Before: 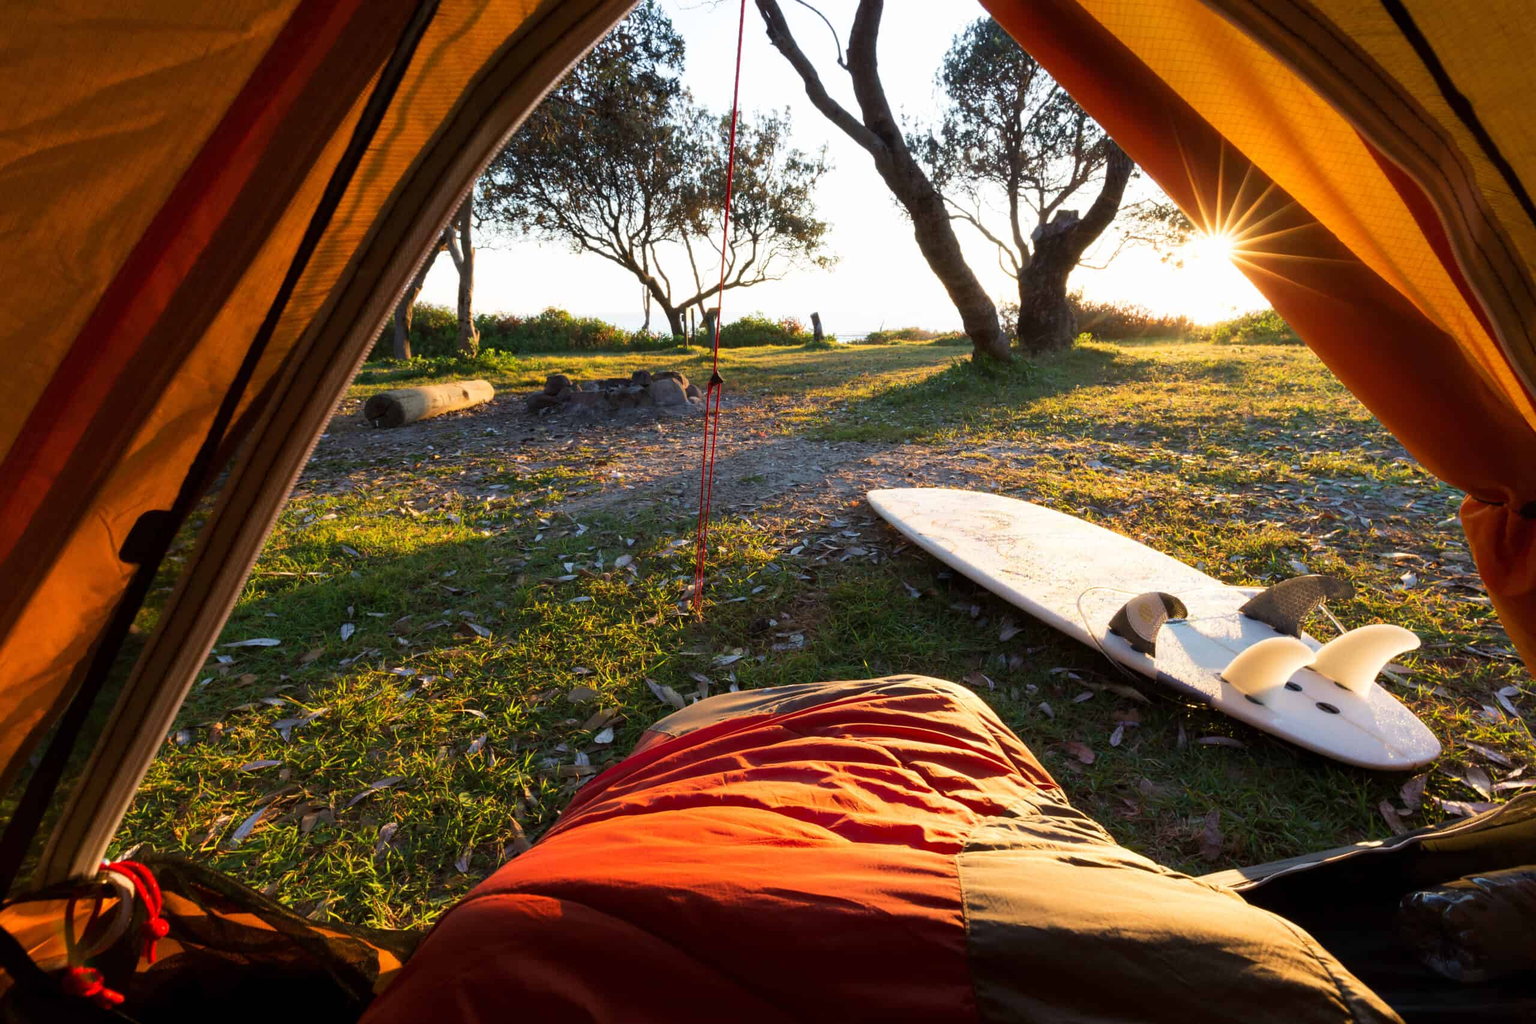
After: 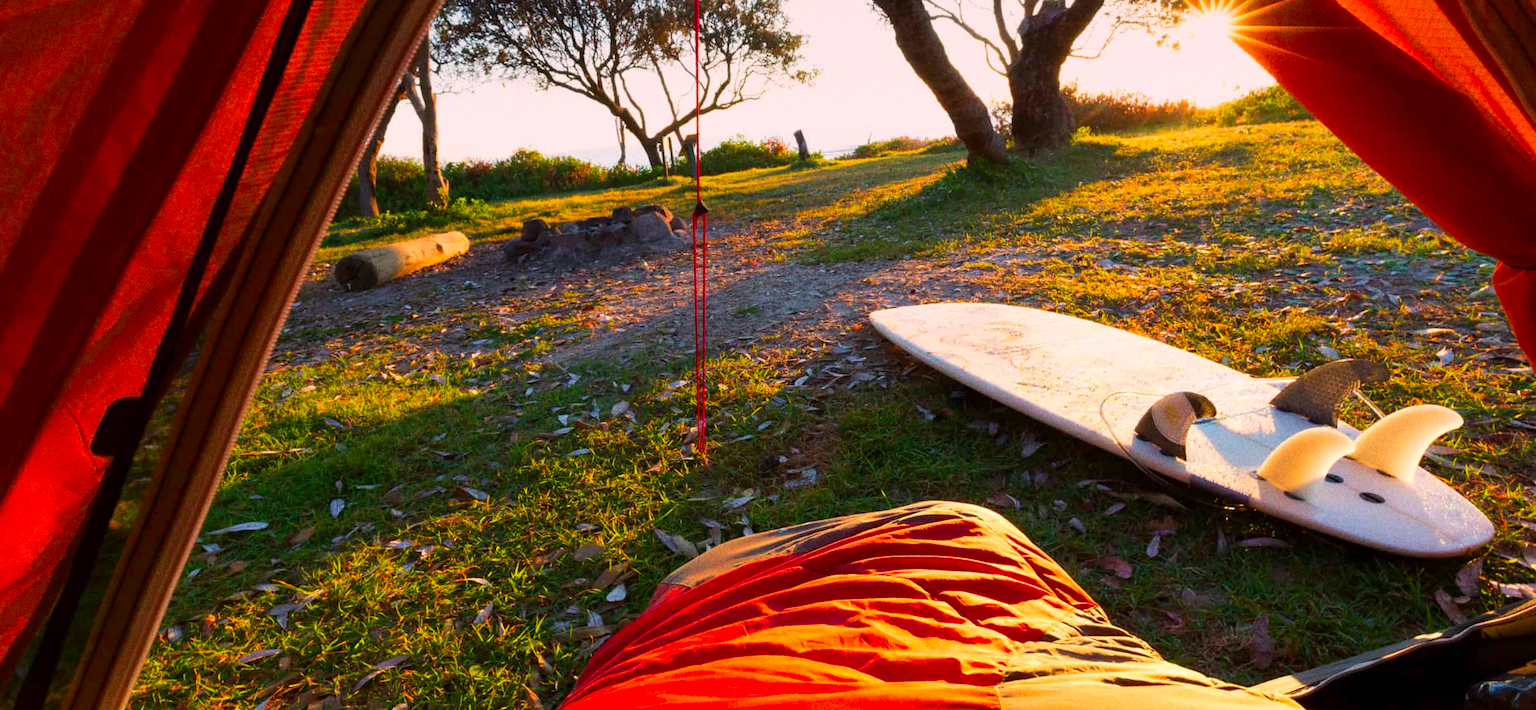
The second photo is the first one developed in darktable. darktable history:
graduated density: density 0.38 EV, hardness 21%, rotation -6.11°, saturation 32%
tone equalizer: on, module defaults
rotate and perspective: rotation -5°, crop left 0.05, crop right 0.952, crop top 0.11, crop bottom 0.89
crop: top 13.819%, bottom 11.169%
grain: coarseness 22.88 ISO
color contrast: green-magenta contrast 1.69, blue-yellow contrast 1.49
